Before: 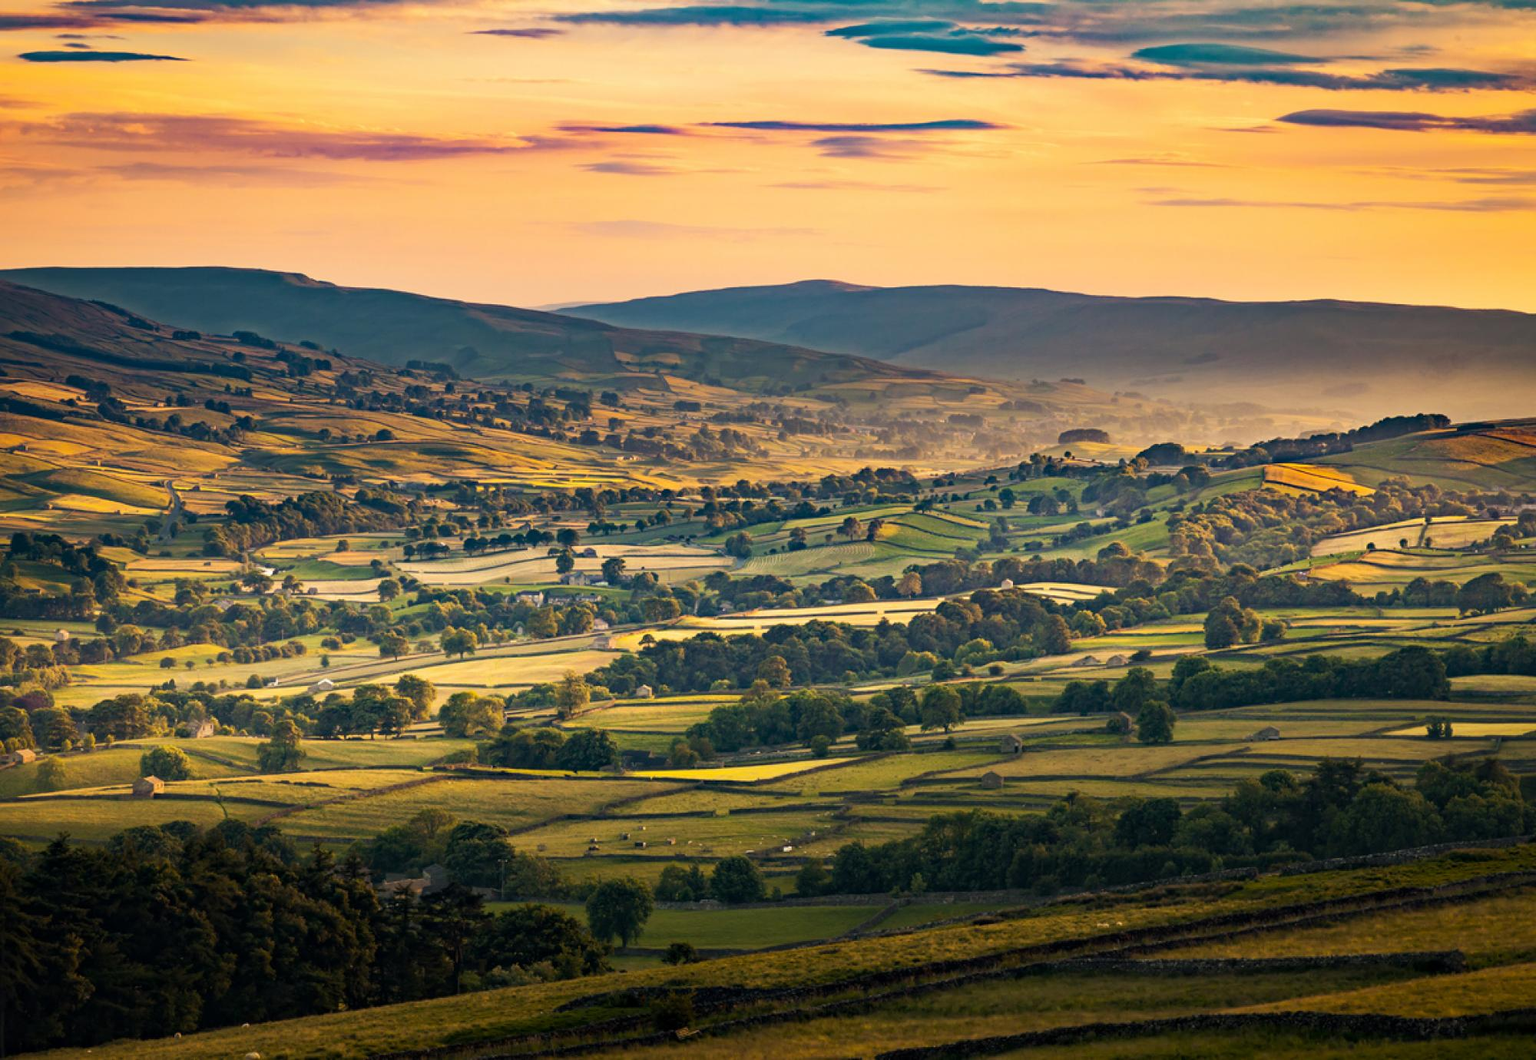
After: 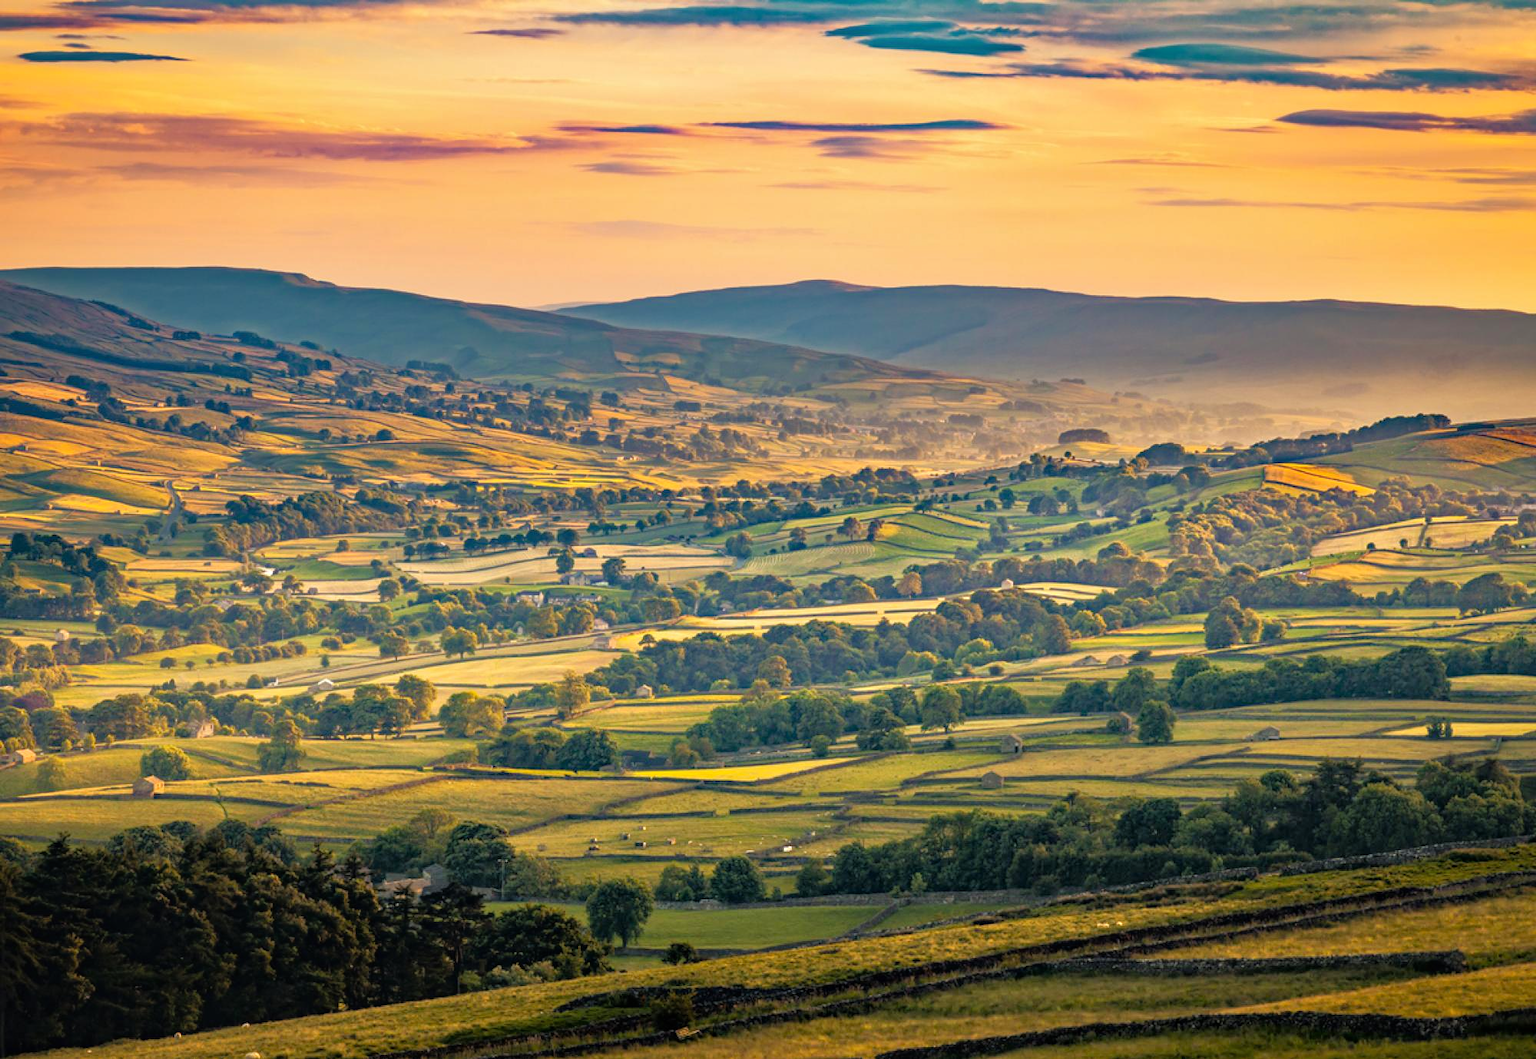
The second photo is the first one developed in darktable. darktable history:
local contrast: detail 110%
tone equalizer: -7 EV 0.145 EV, -6 EV 0.58 EV, -5 EV 1.18 EV, -4 EV 1.32 EV, -3 EV 1.13 EV, -2 EV 0.6 EV, -1 EV 0.157 EV
exposure: compensate highlight preservation false
